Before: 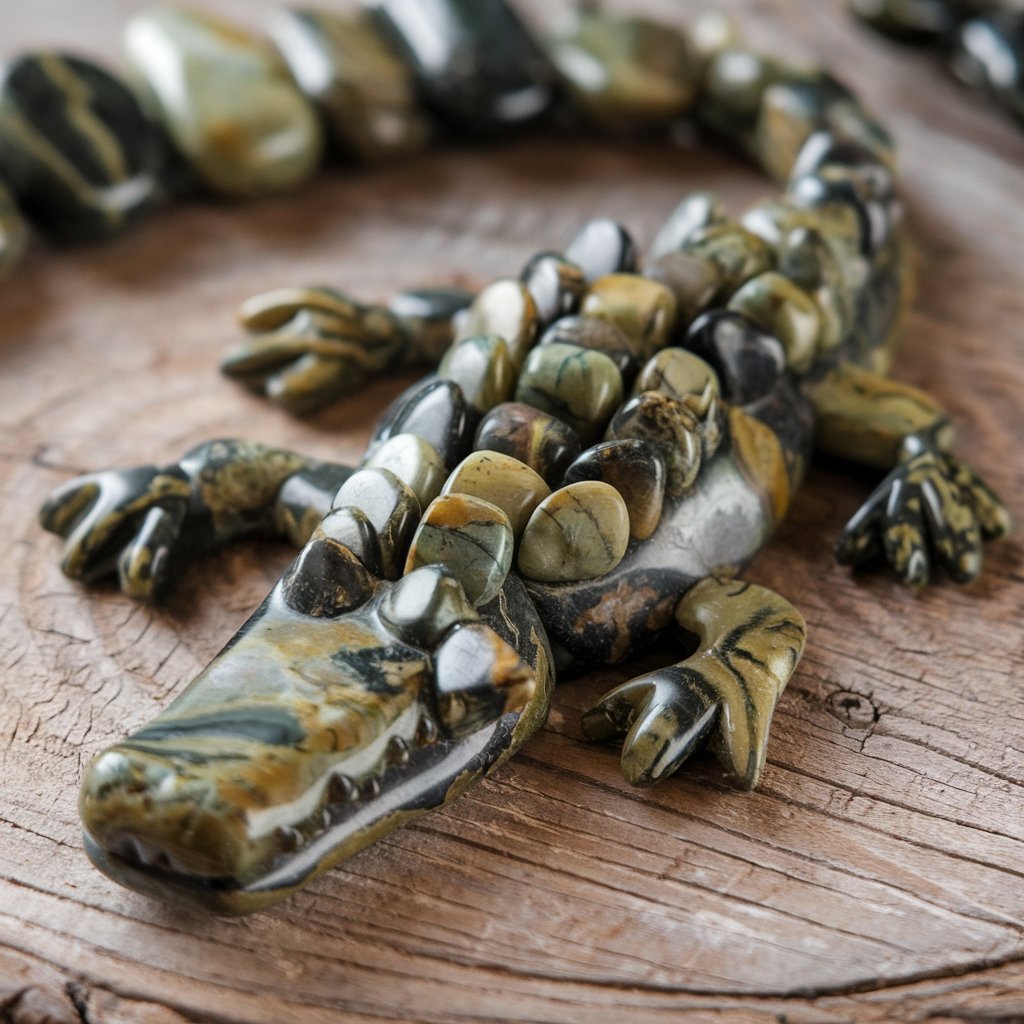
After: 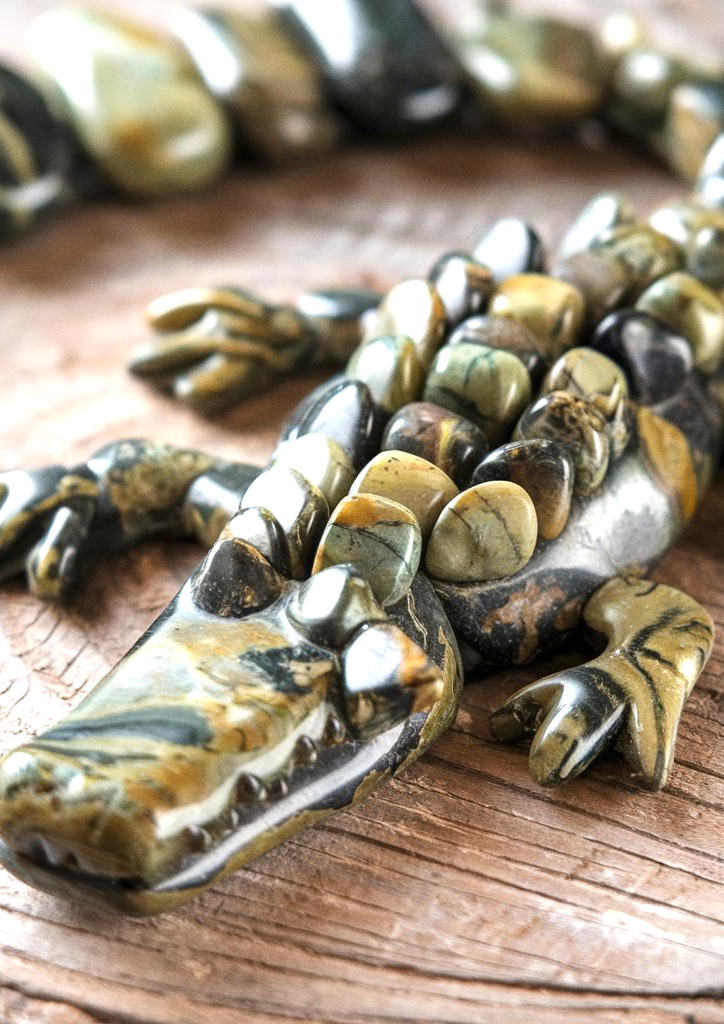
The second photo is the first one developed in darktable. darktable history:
crop and rotate: left 9.061%, right 20.142%
color zones: curves: ch0 [(0.068, 0.464) (0.25, 0.5) (0.48, 0.508) (0.75, 0.536) (0.886, 0.476) (0.967, 0.456)]; ch1 [(0.066, 0.456) (0.25, 0.5) (0.616, 0.508) (0.746, 0.56) (0.934, 0.444)]
grain: coarseness 0.09 ISO, strength 16.61%
exposure: exposure 0.95 EV, compensate highlight preservation false
